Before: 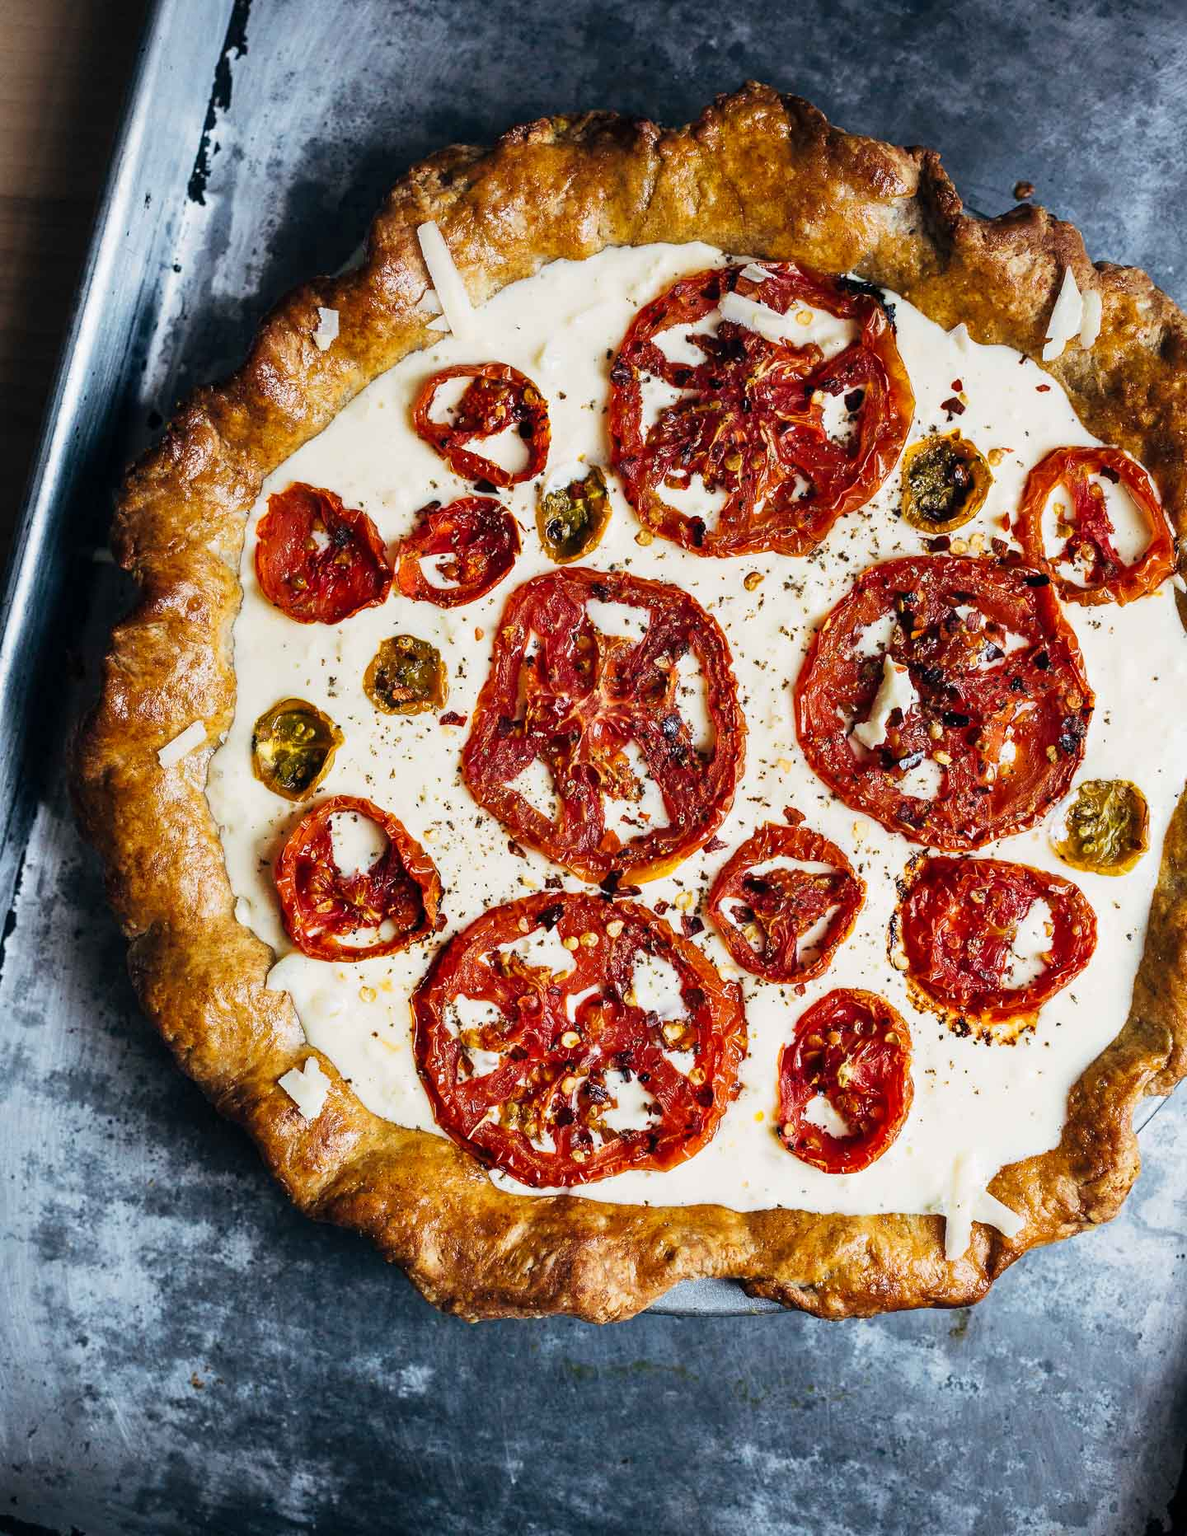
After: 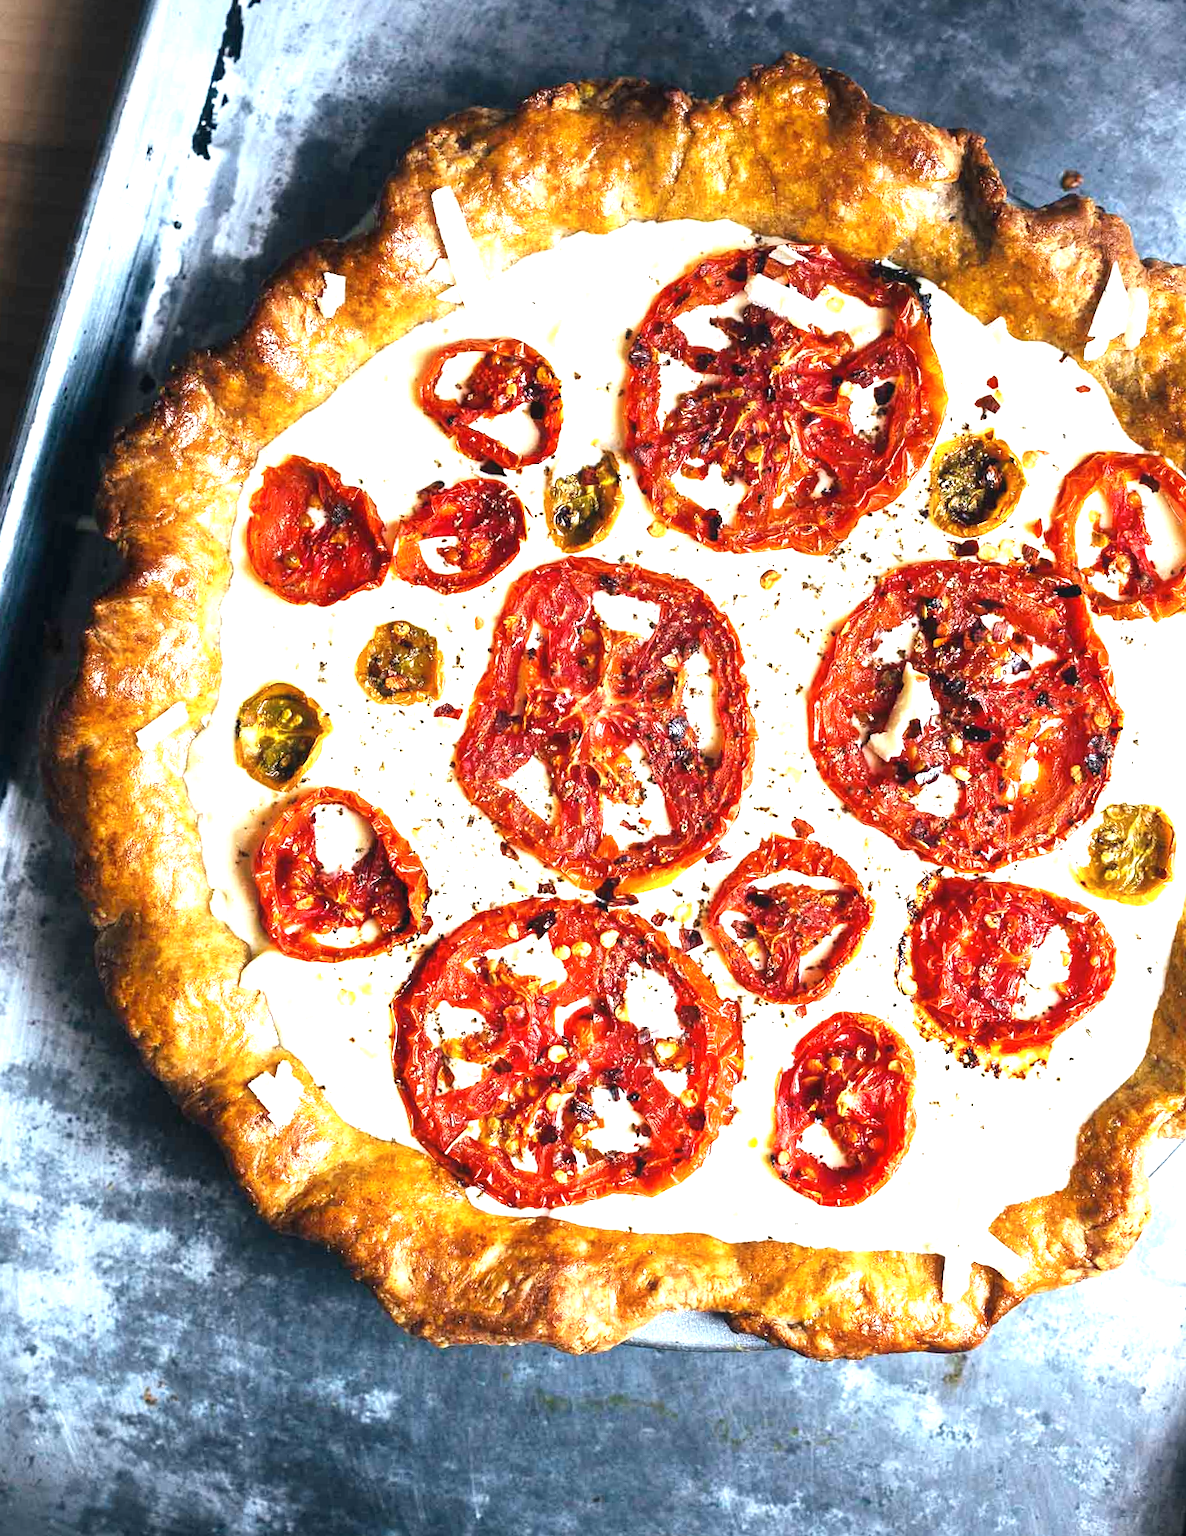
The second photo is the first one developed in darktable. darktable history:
crop and rotate: angle -2.38°
exposure: black level correction 0, exposure 1.2 EV, compensate exposure bias true, compensate highlight preservation false
contrast equalizer: octaves 7, y [[0.6 ×6], [0.55 ×6], [0 ×6], [0 ×6], [0 ×6]], mix -0.3
